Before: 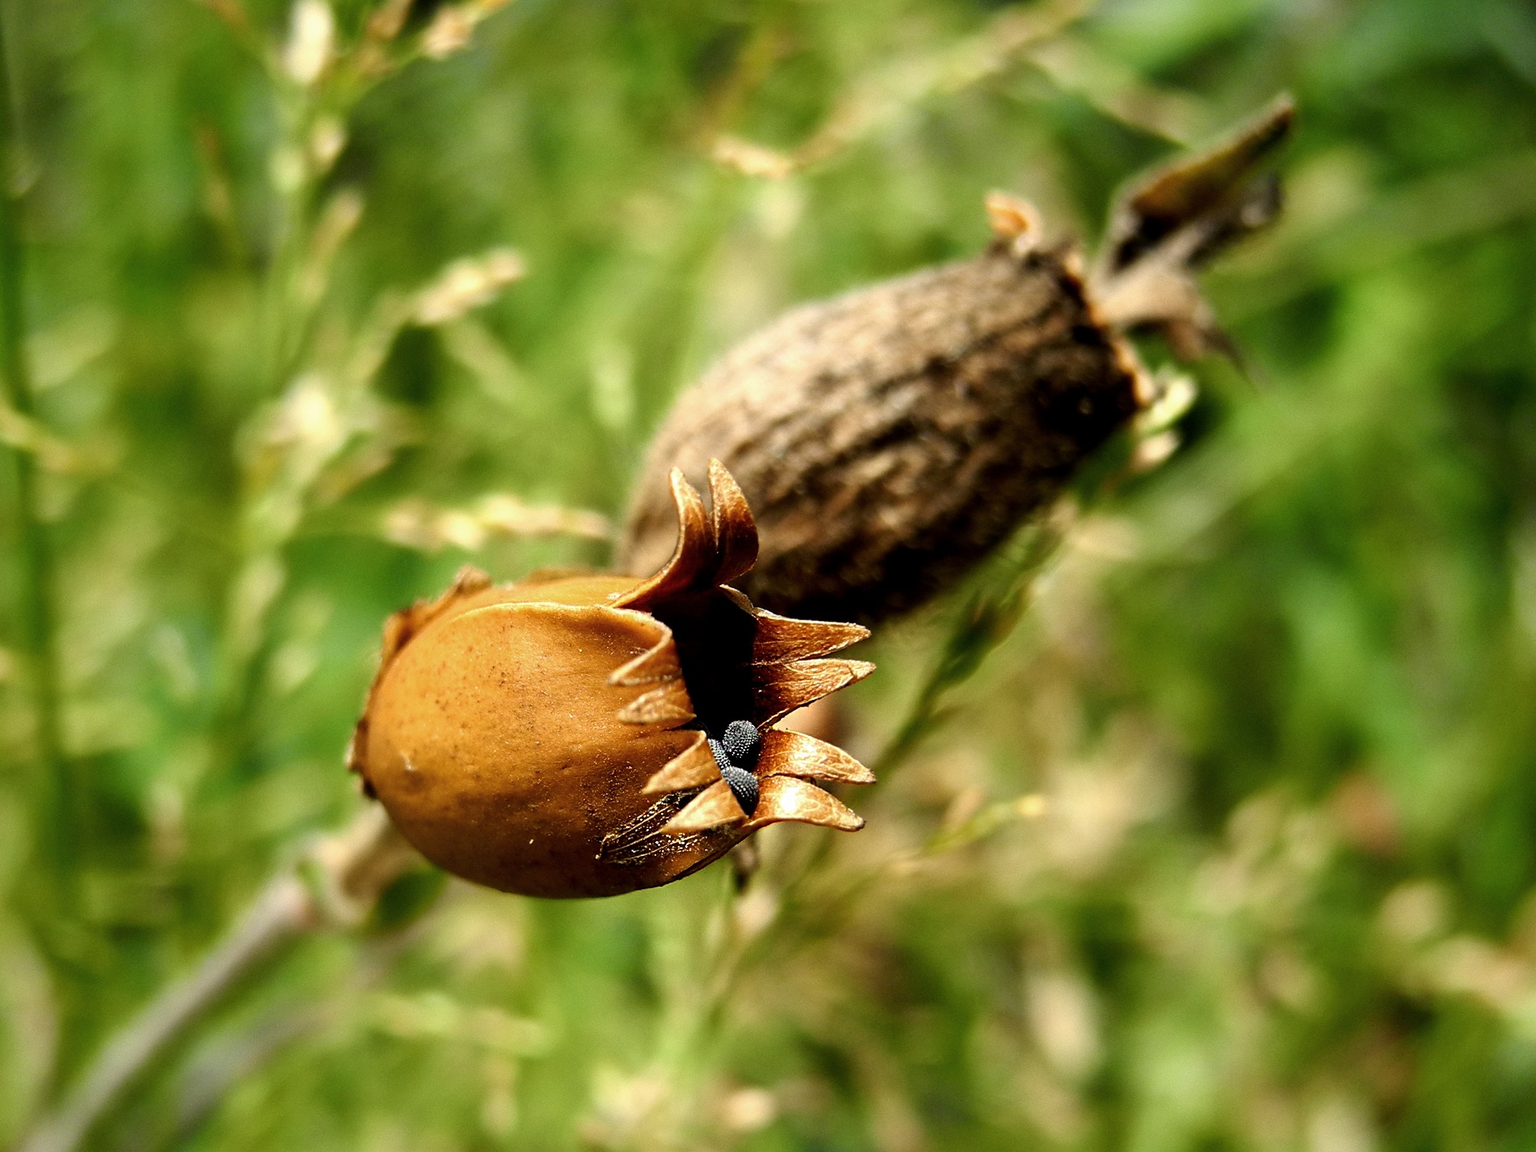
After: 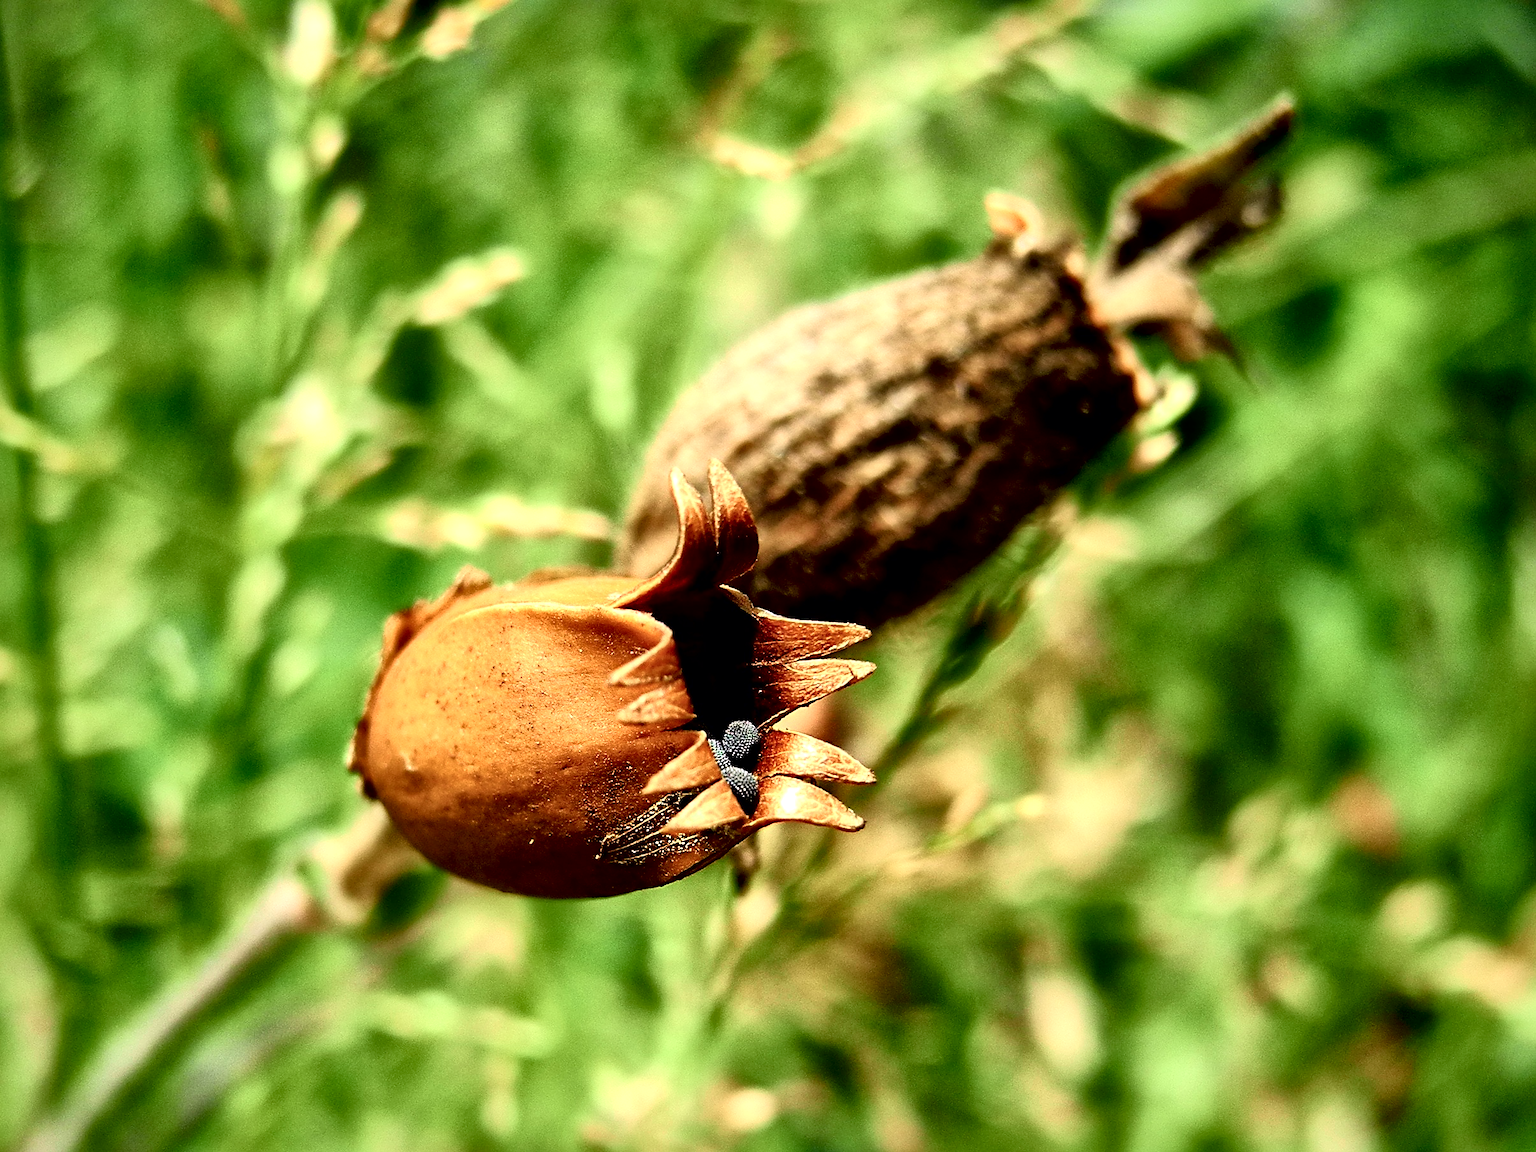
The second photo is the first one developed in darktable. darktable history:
local contrast: mode bilateral grid, contrast 21, coarseness 50, detail 173%, midtone range 0.2
tone curve: curves: ch0 [(0, 0.013) (0.054, 0.018) (0.205, 0.191) (0.289, 0.292) (0.39, 0.424) (0.493, 0.551) (0.647, 0.752) (0.796, 0.887) (1, 0.998)]; ch1 [(0, 0) (0.371, 0.339) (0.477, 0.452) (0.494, 0.495) (0.501, 0.501) (0.51, 0.516) (0.54, 0.557) (0.572, 0.605) (0.66, 0.701) (0.783, 0.804) (1, 1)]; ch2 [(0, 0) (0.32, 0.281) (0.403, 0.399) (0.441, 0.428) (0.47, 0.469) (0.498, 0.496) (0.524, 0.543) (0.551, 0.579) (0.633, 0.665) (0.7, 0.711) (1, 1)], color space Lab, independent channels, preserve colors none
sharpen: radius 1.04
